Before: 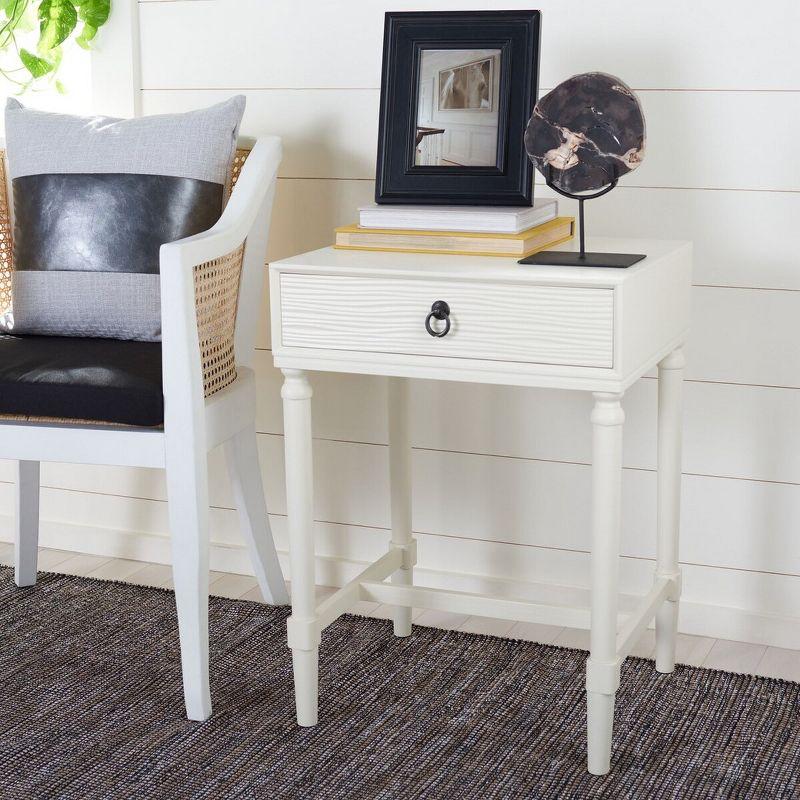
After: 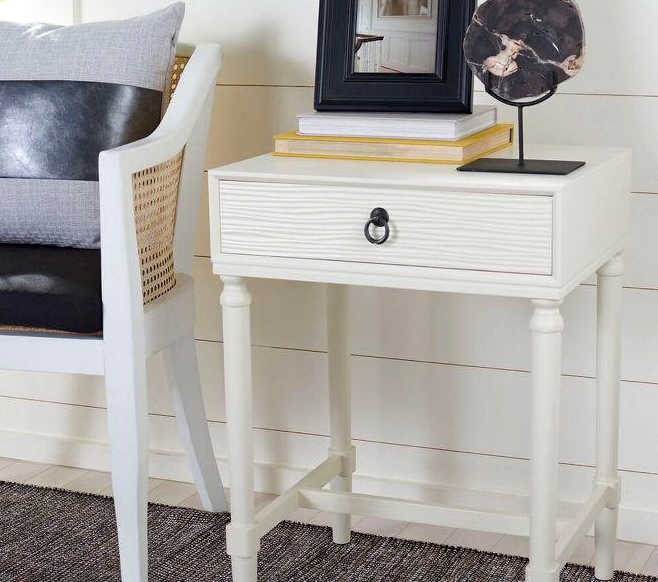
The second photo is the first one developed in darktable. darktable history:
crop: left 7.735%, top 11.667%, right 9.934%, bottom 15.469%
haze removal: compatibility mode true, adaptive false
